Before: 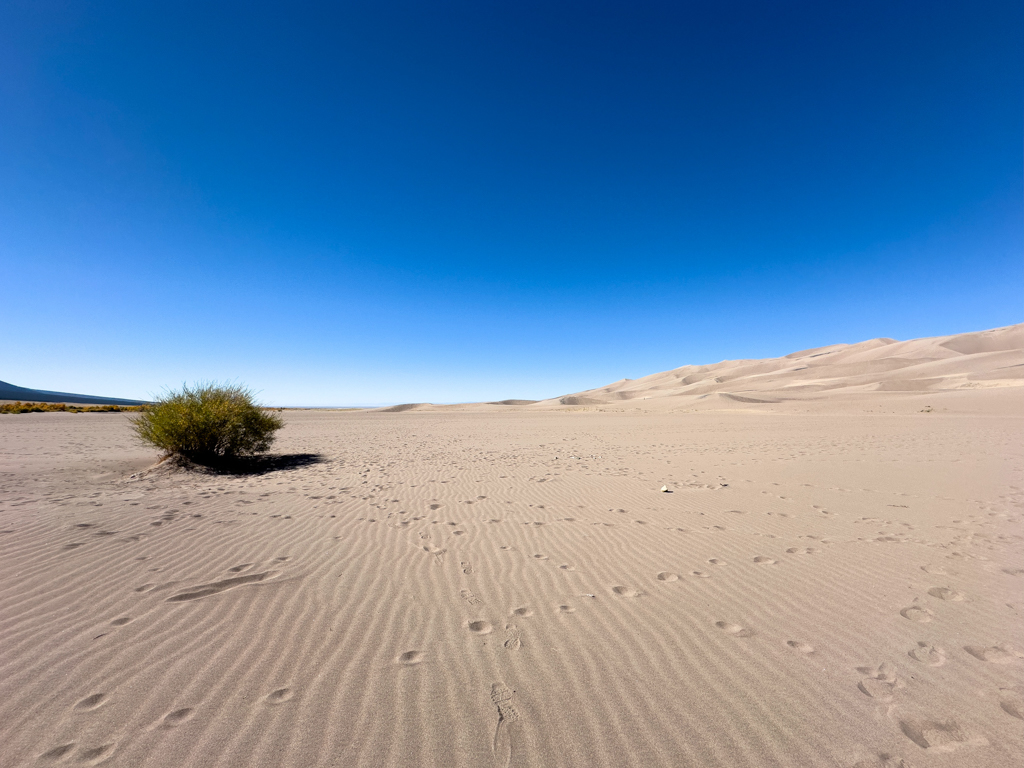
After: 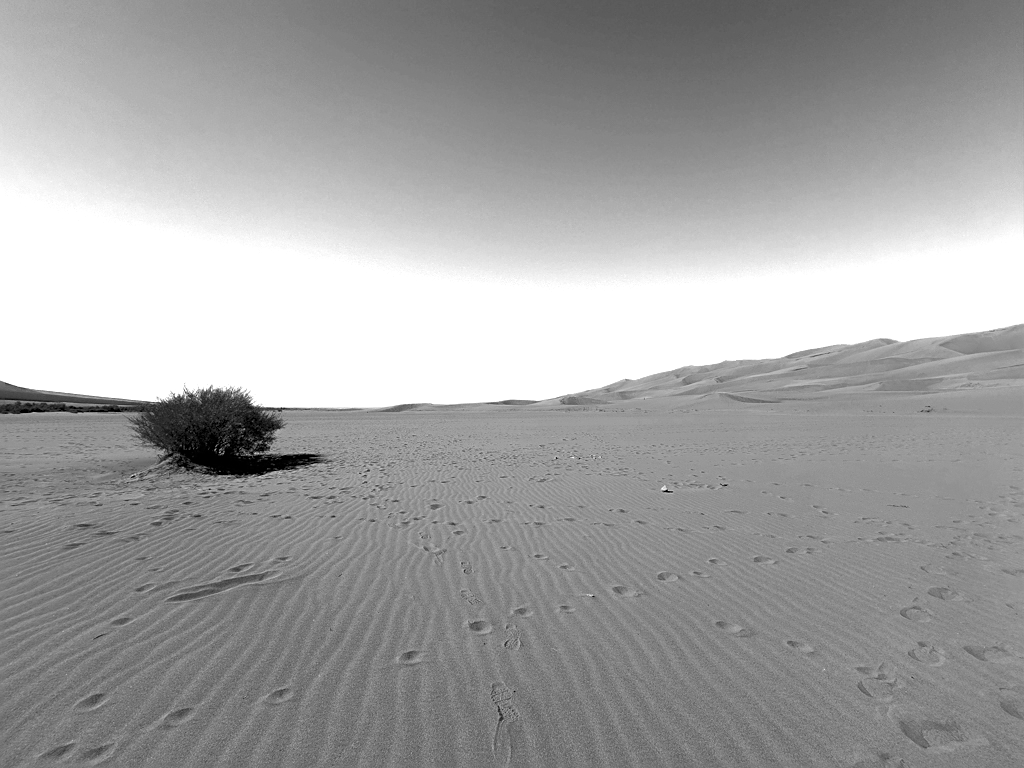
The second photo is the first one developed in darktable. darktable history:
exposure: exposure 0.128 EV, compensate highlight preservation false
color zones: curves: ch0 [(0.287, 0.048) (0.493, 0.484) (0.737, 0.816)]; ch1 [(0, 0) (0.143, 0) (0.286, 0) (0.429, 0) (0.571, 0) (0.714, 0) (0.857, 0)]
sharpen: amount 0.492
